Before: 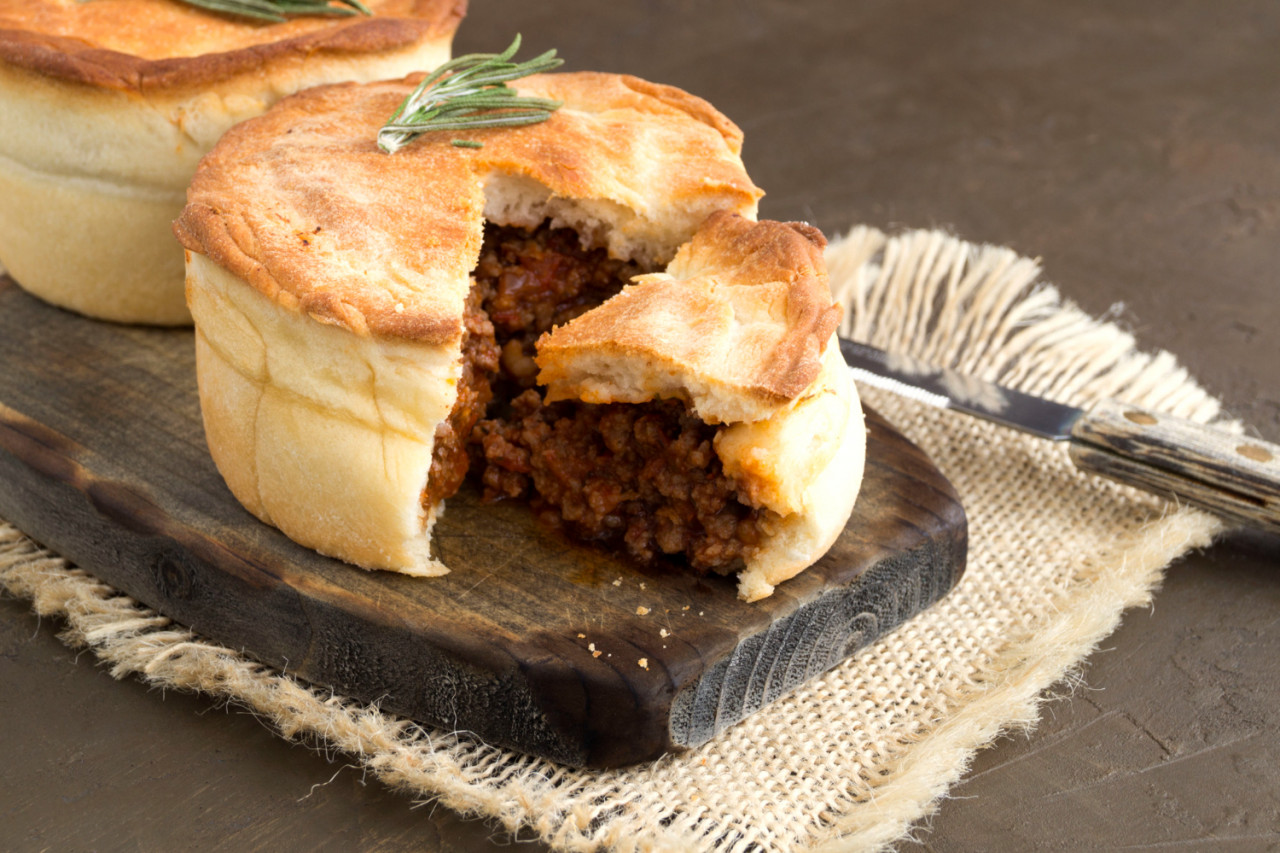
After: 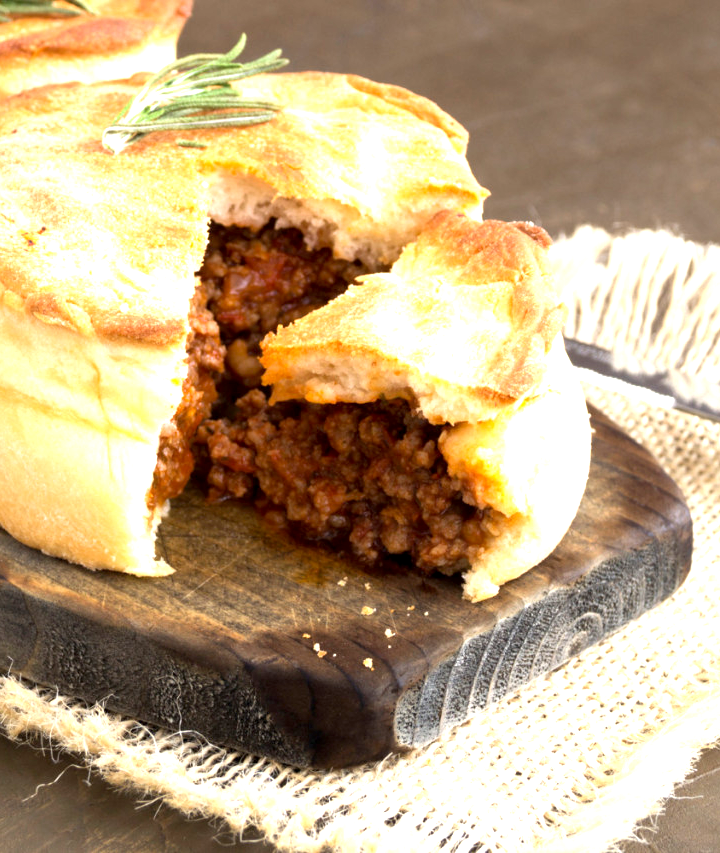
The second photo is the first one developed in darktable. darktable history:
crop: left 21.496%, right 22.254%
exposure: black level correction 0.001, exposure 1.116 EV, compensate highlight preservation false
